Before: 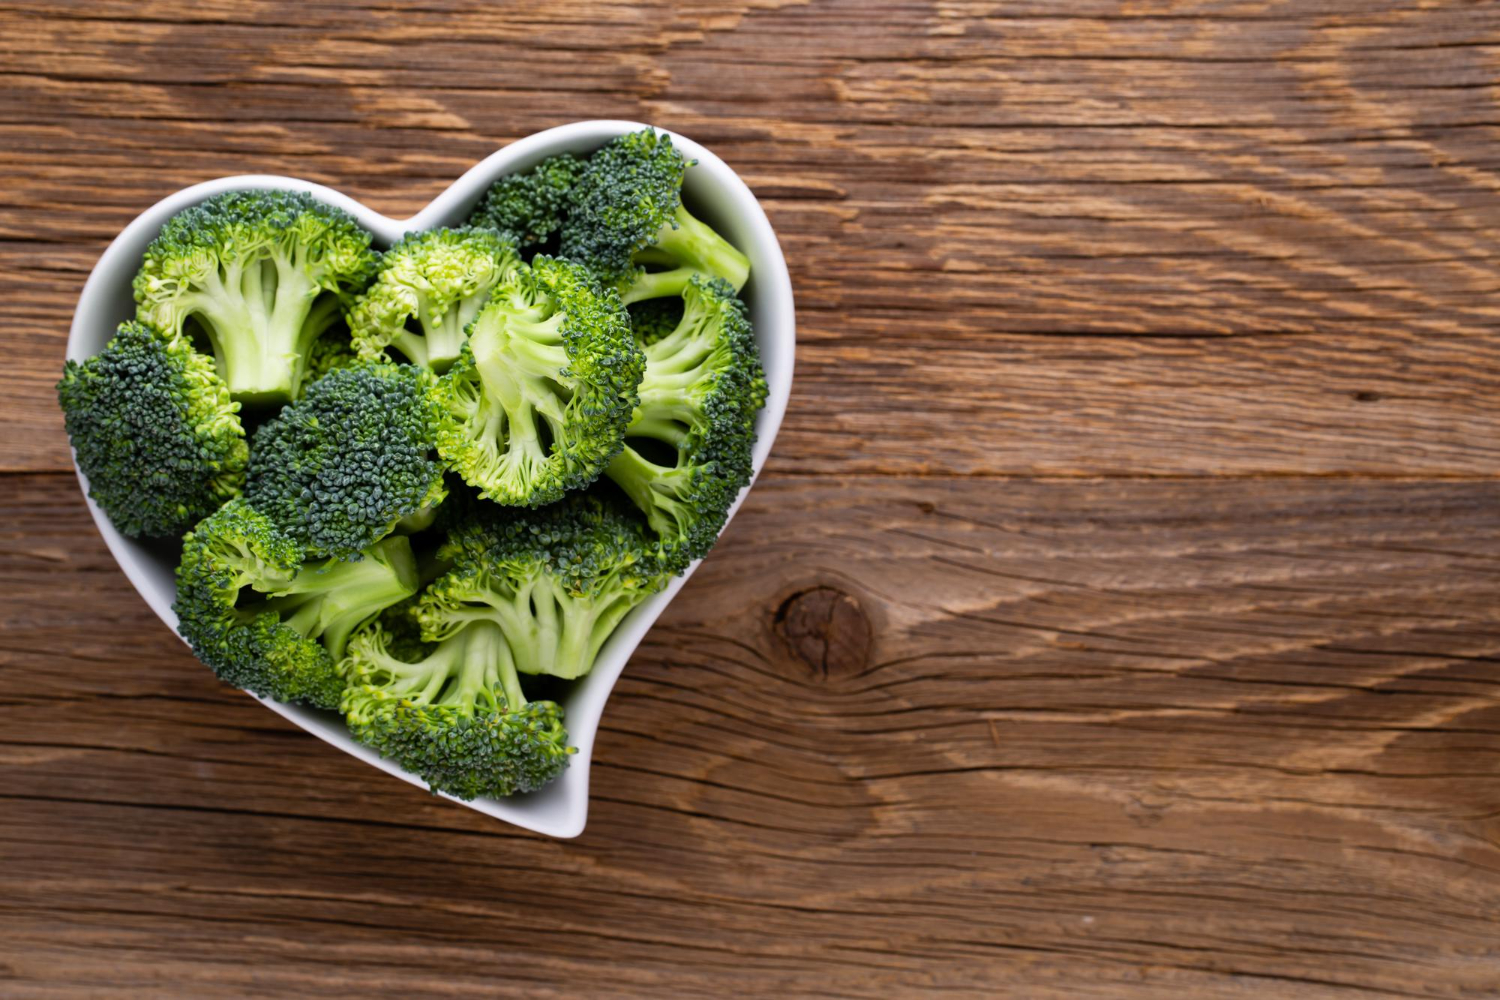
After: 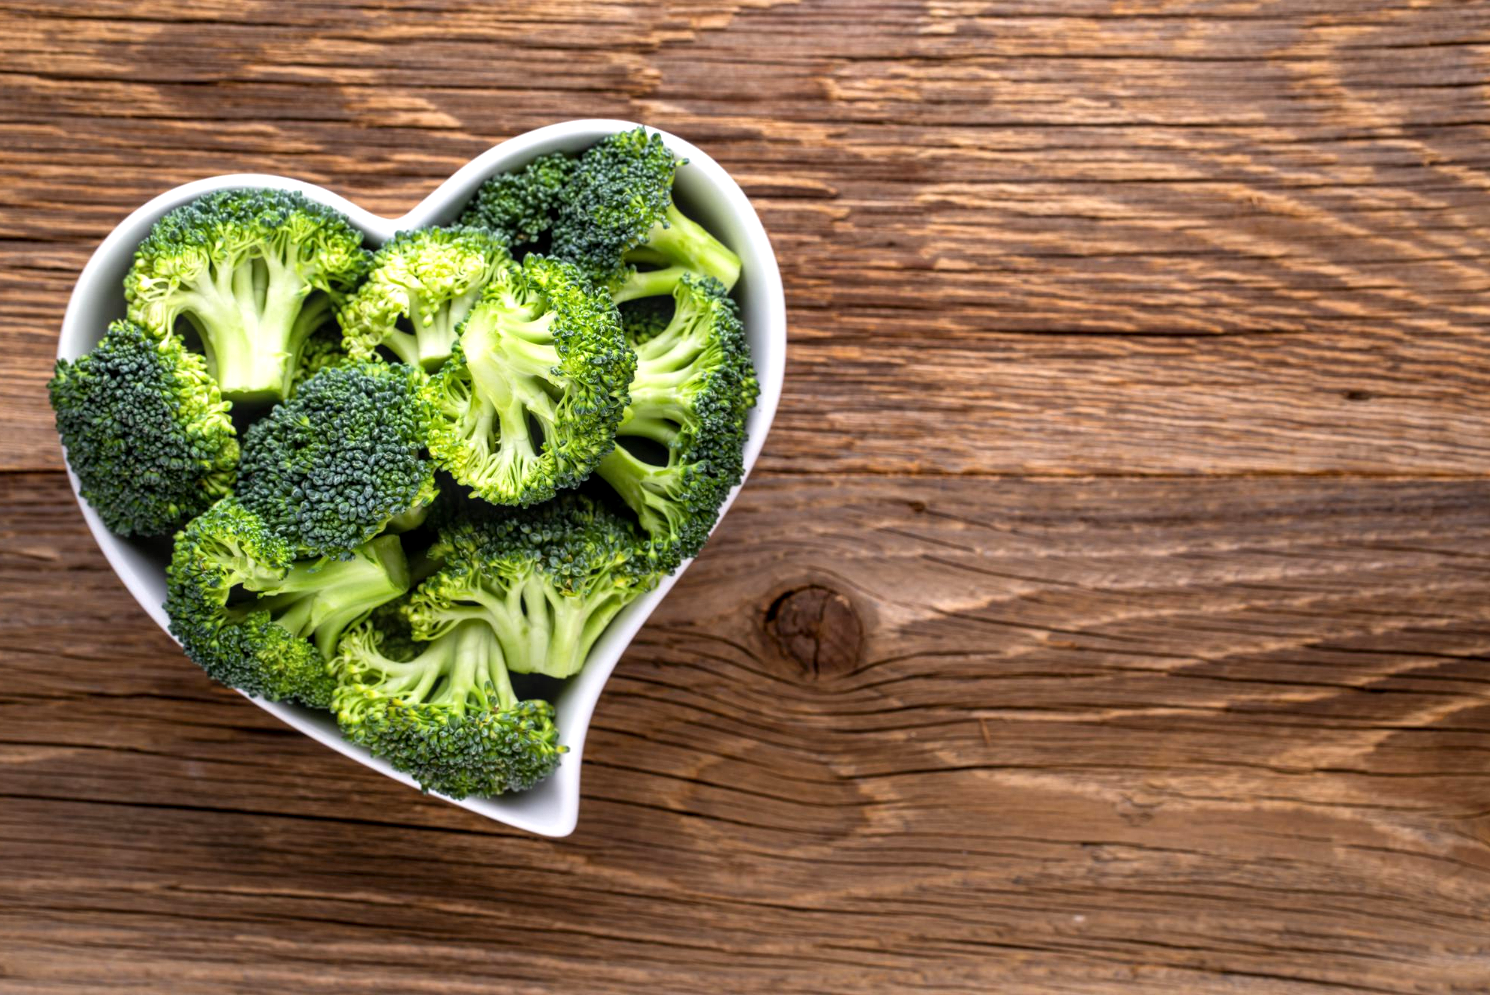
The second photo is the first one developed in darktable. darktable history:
exposure: exposure 0.4 EV, compensate highlight preservation false
local contrast: detail 130%
tone equalizer: on, module defaults
crop and rotate: left 0.614%, top 0.179%, bottom 0.309%
